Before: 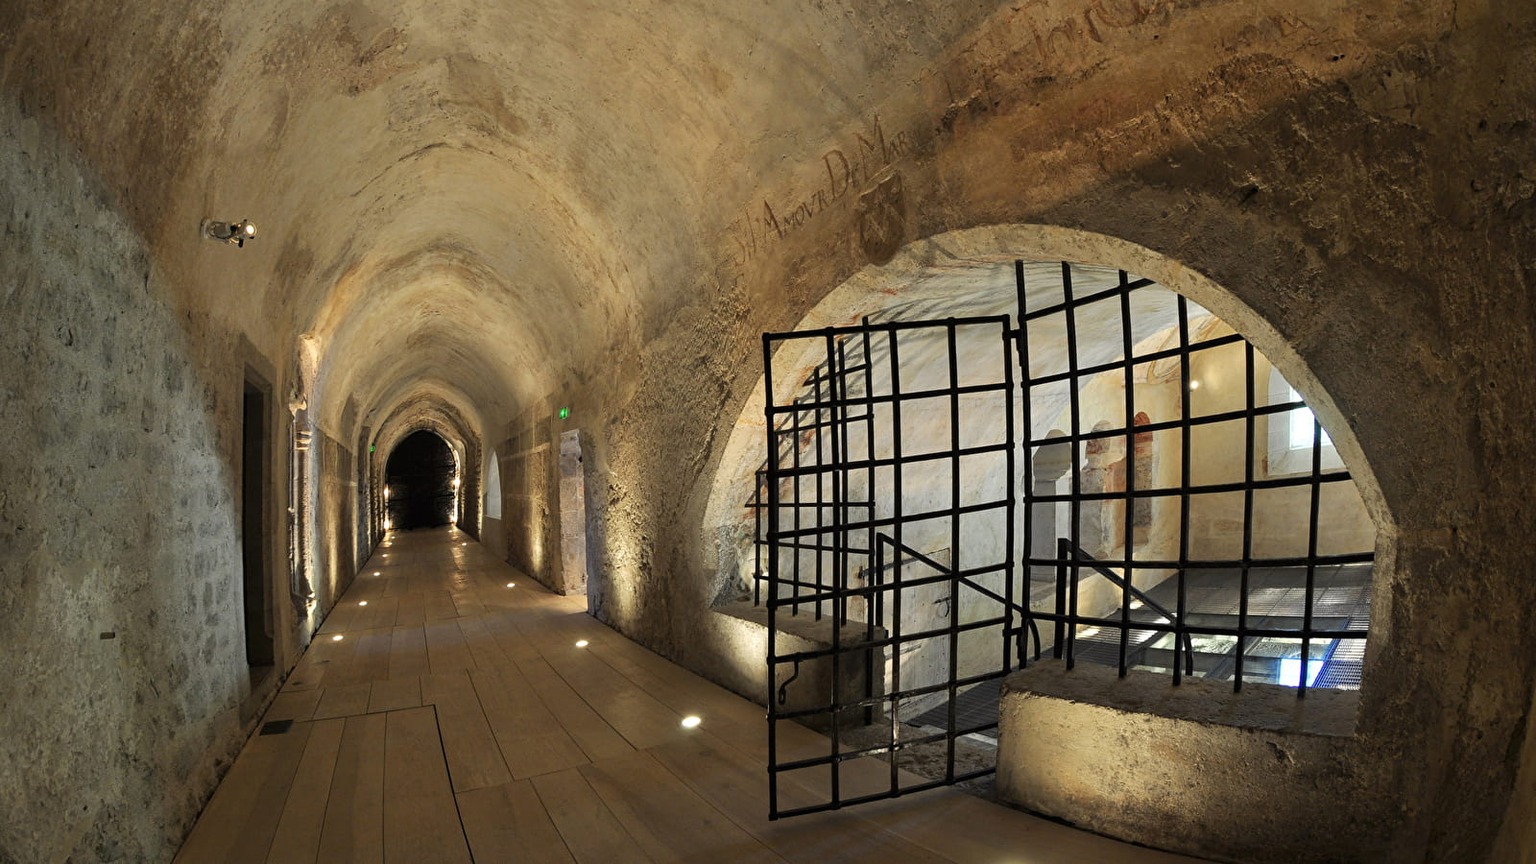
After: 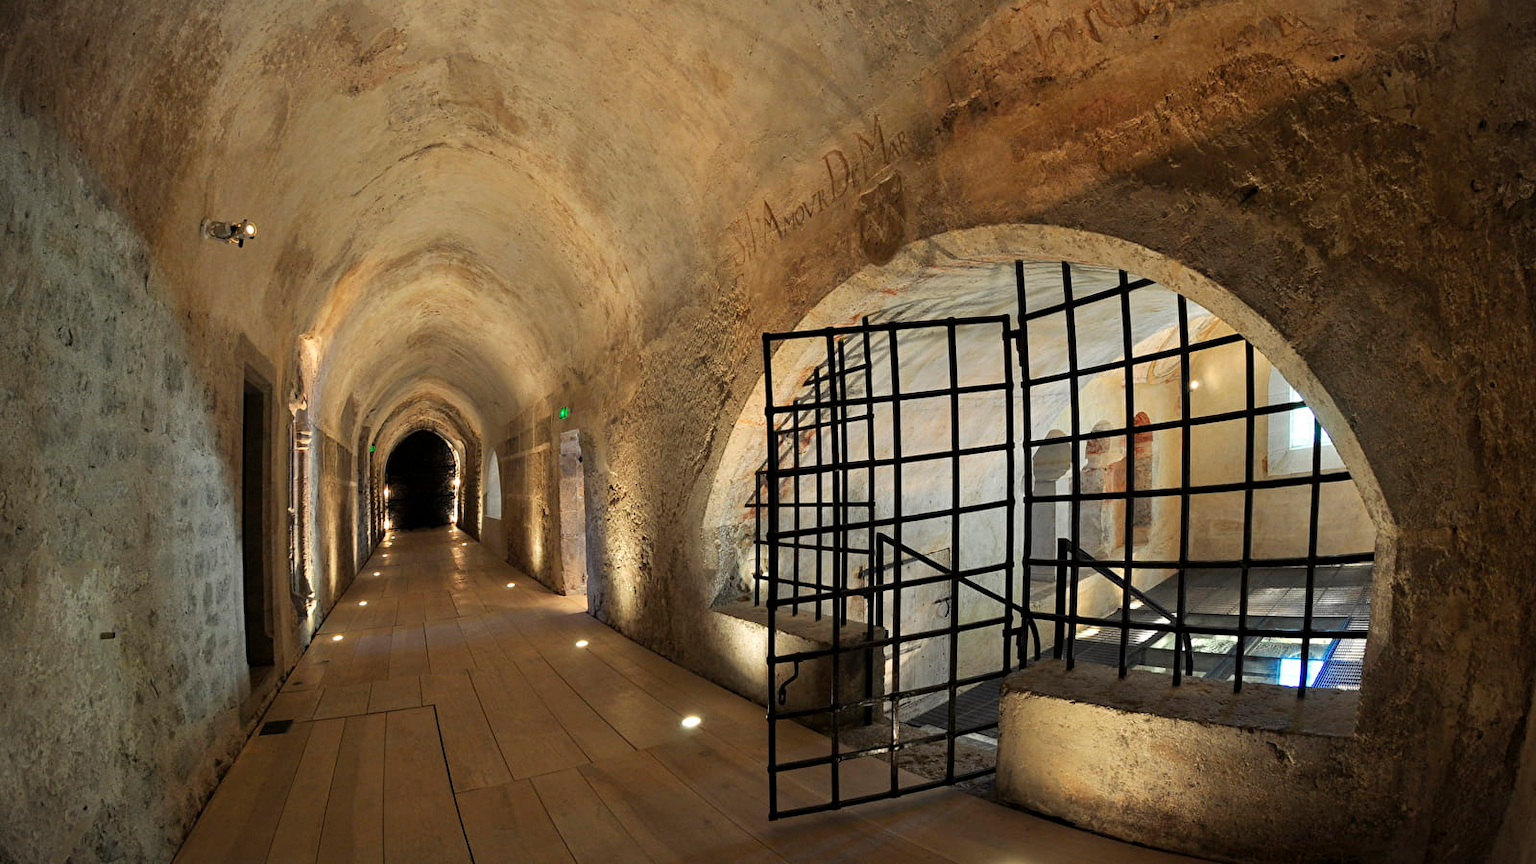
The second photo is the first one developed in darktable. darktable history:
vignetting: fall-off start 99.28%, width/height ratio 1.305, unbound false
